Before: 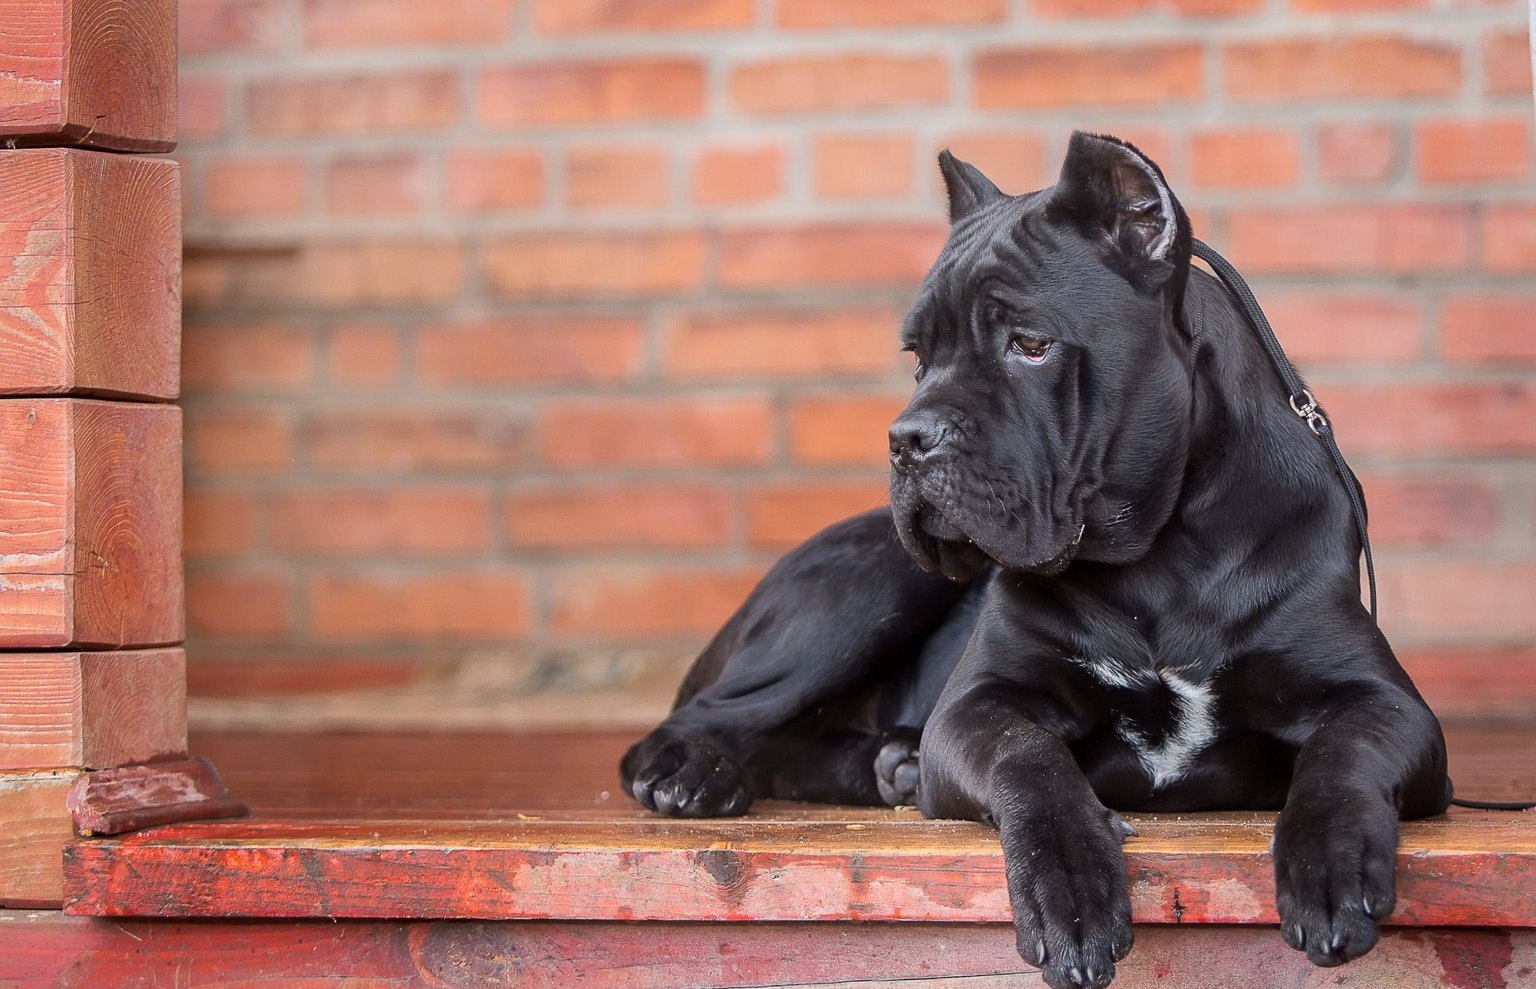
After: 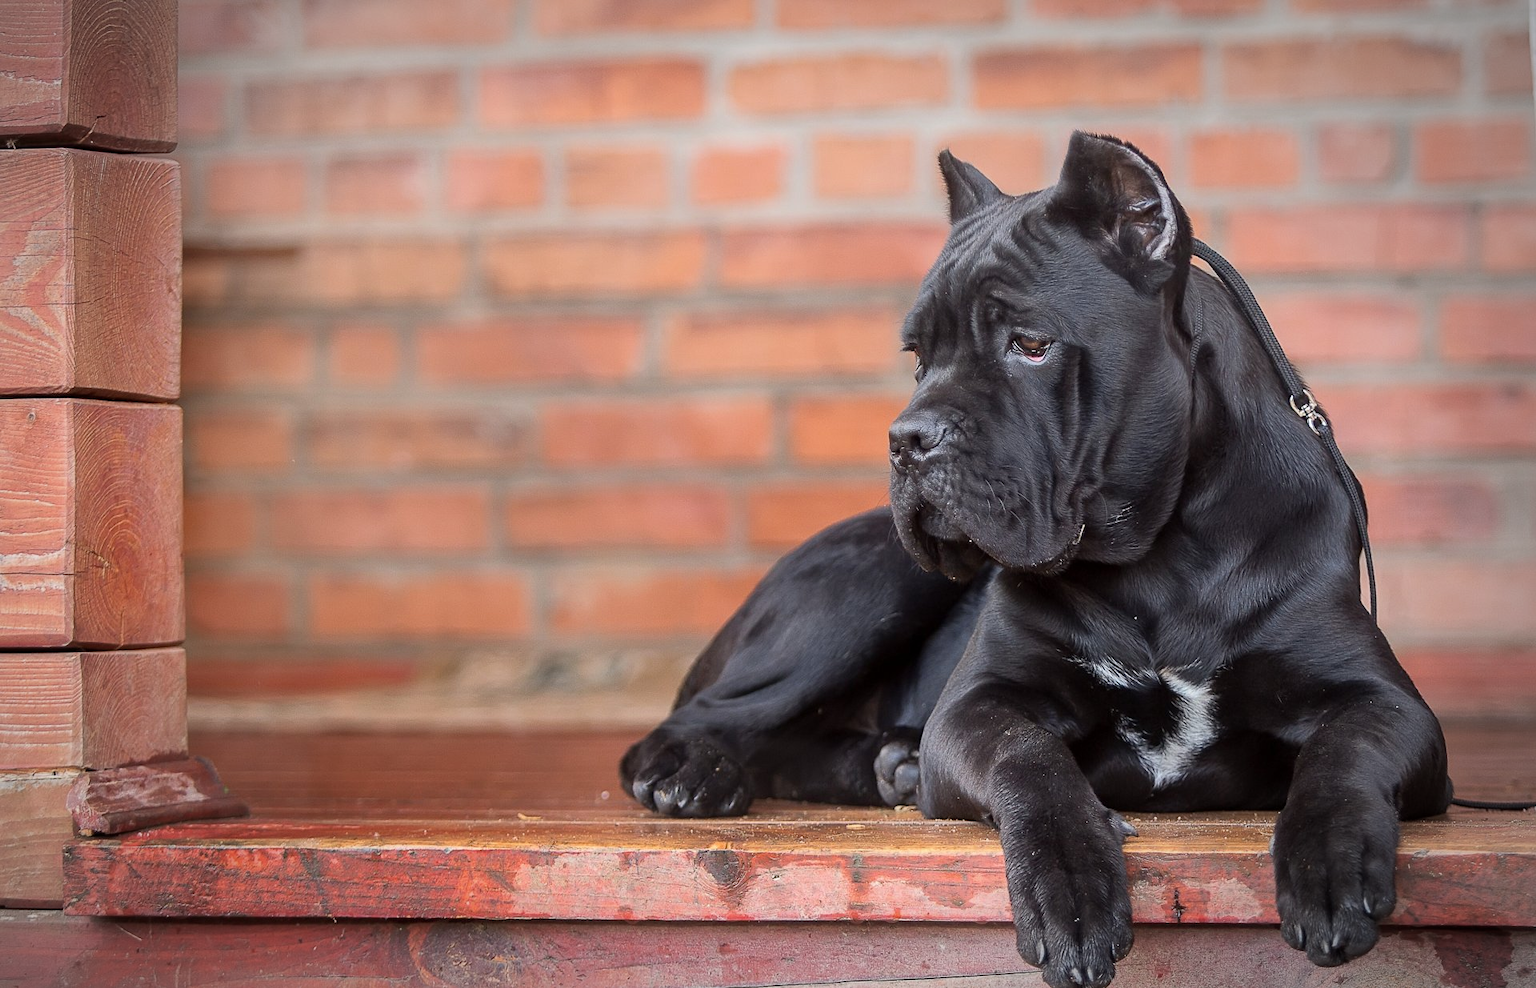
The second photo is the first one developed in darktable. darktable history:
vignetting: fall-off radius 59.93%, automatic ratio true
